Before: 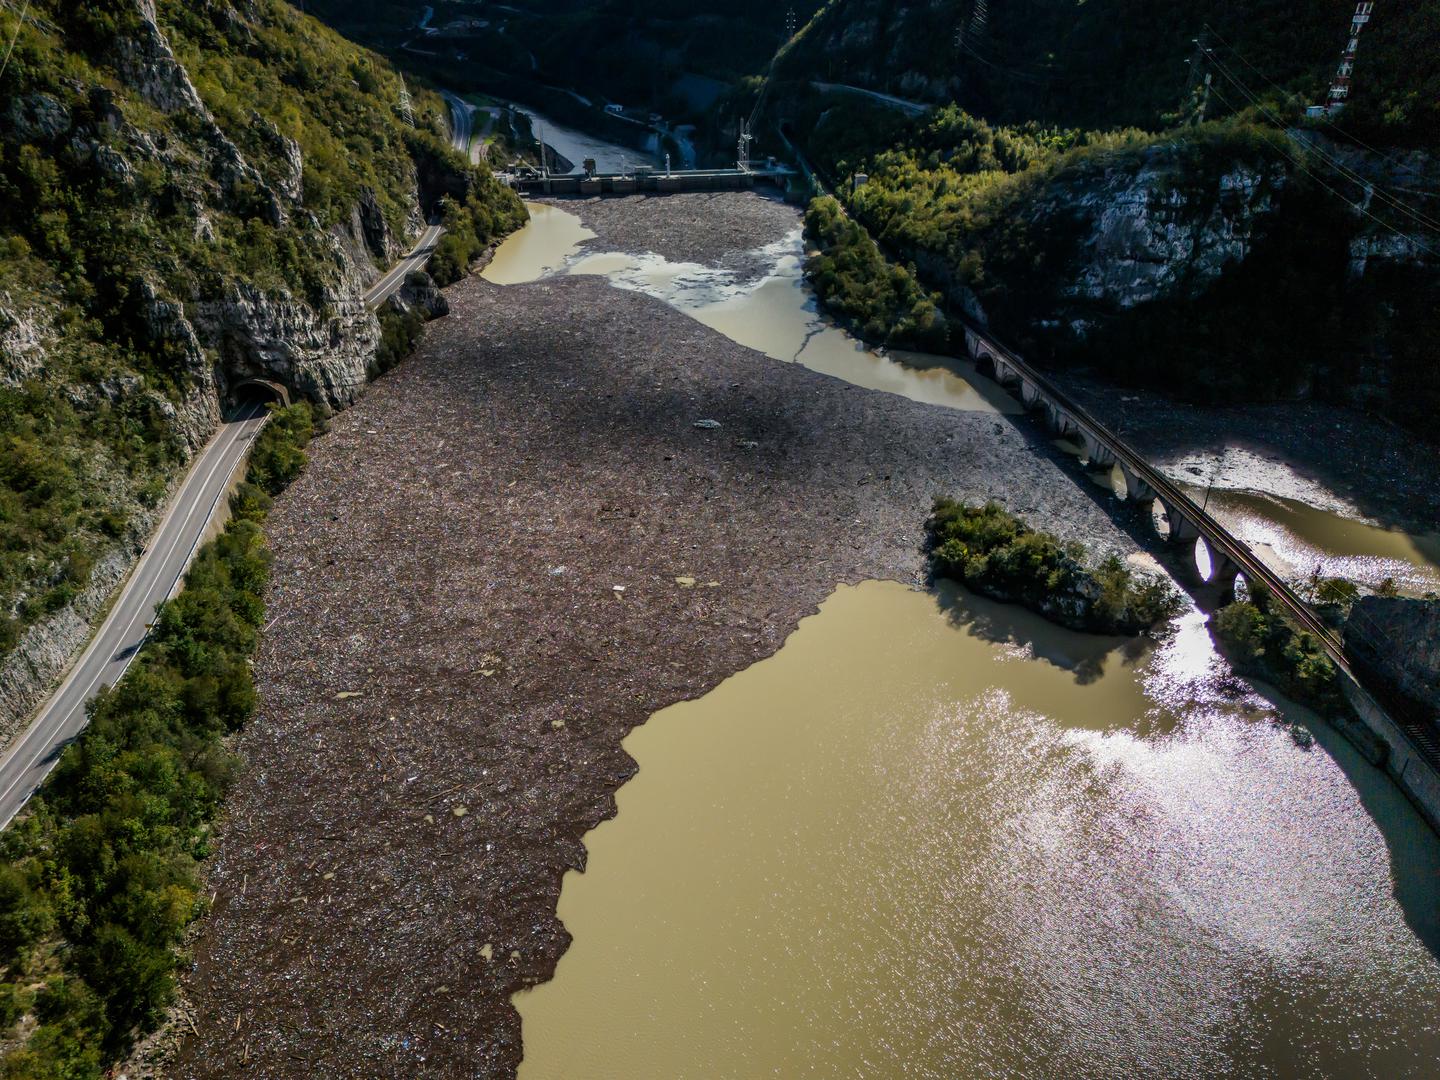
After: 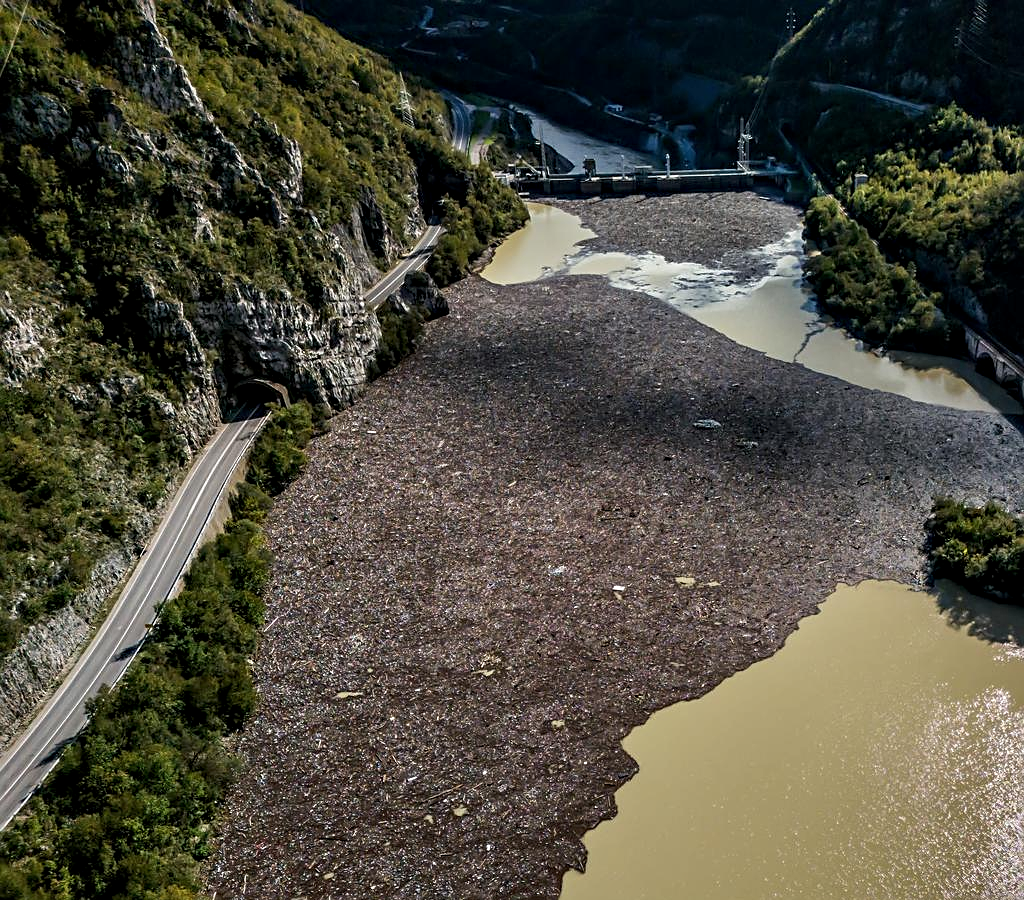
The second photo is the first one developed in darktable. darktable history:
crop: right 28.885%, bottom 16.626%
contrast equalizer: y [[0.524, 0.538, 0.547, 0.548, 0.538, 0.524], [0.5 ×6], [0.5 ×6], [0 ×6], [0 ×6]]
sharpen: on, module defaults
